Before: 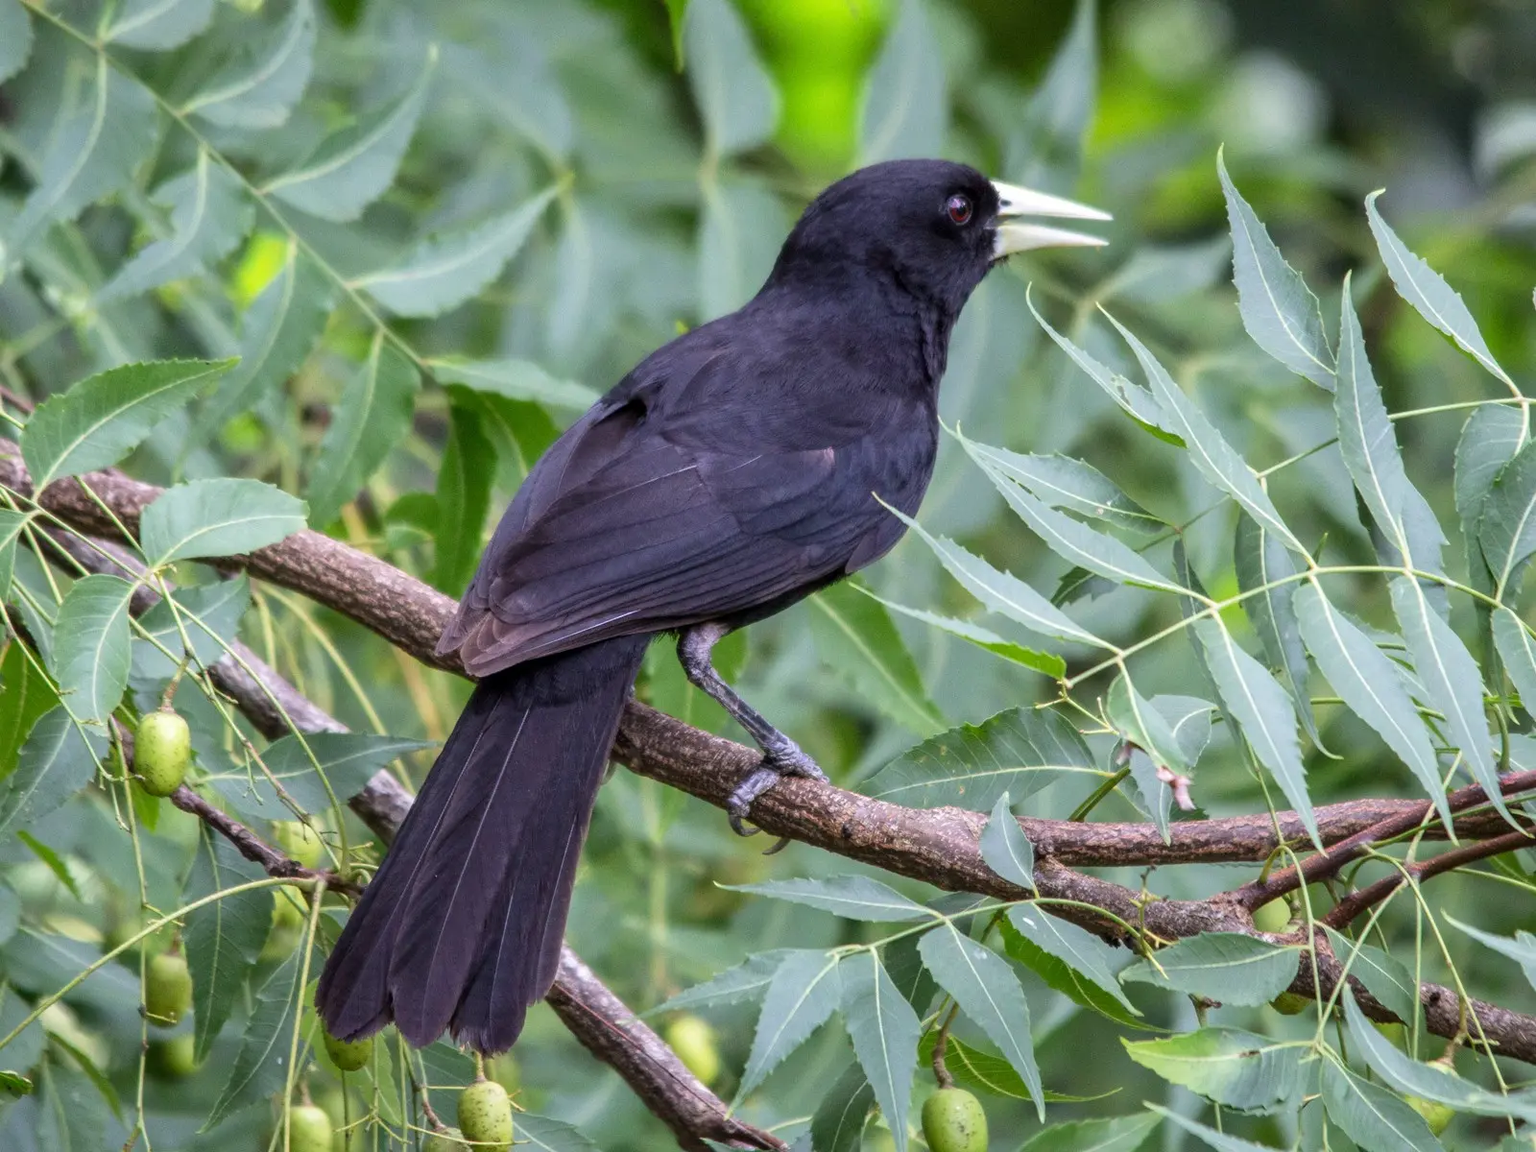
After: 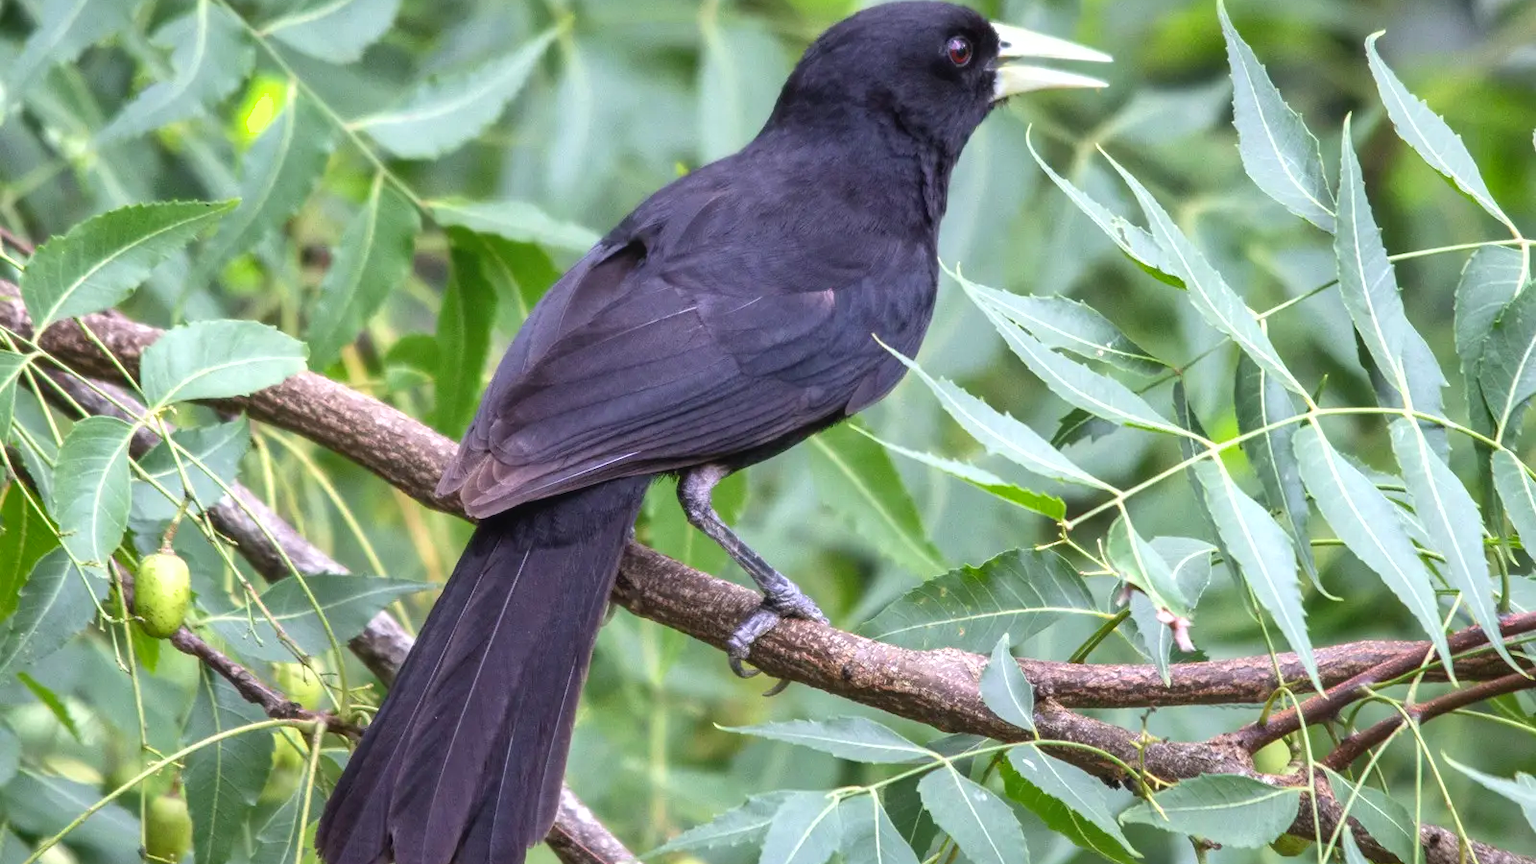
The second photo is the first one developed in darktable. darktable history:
contrast equalizer: octaves 7, y [[0.6 ×6], [0.55 ×6], [0 ×6], [0 ×6], [0 ×6]], mix -0.3
crop: top 13.819%, bottom 11.169%
exposure: exposure 0.6 EV, compensate highlight preservation false
shadows and highlights: low approximation 0.01, soften with gaussian
